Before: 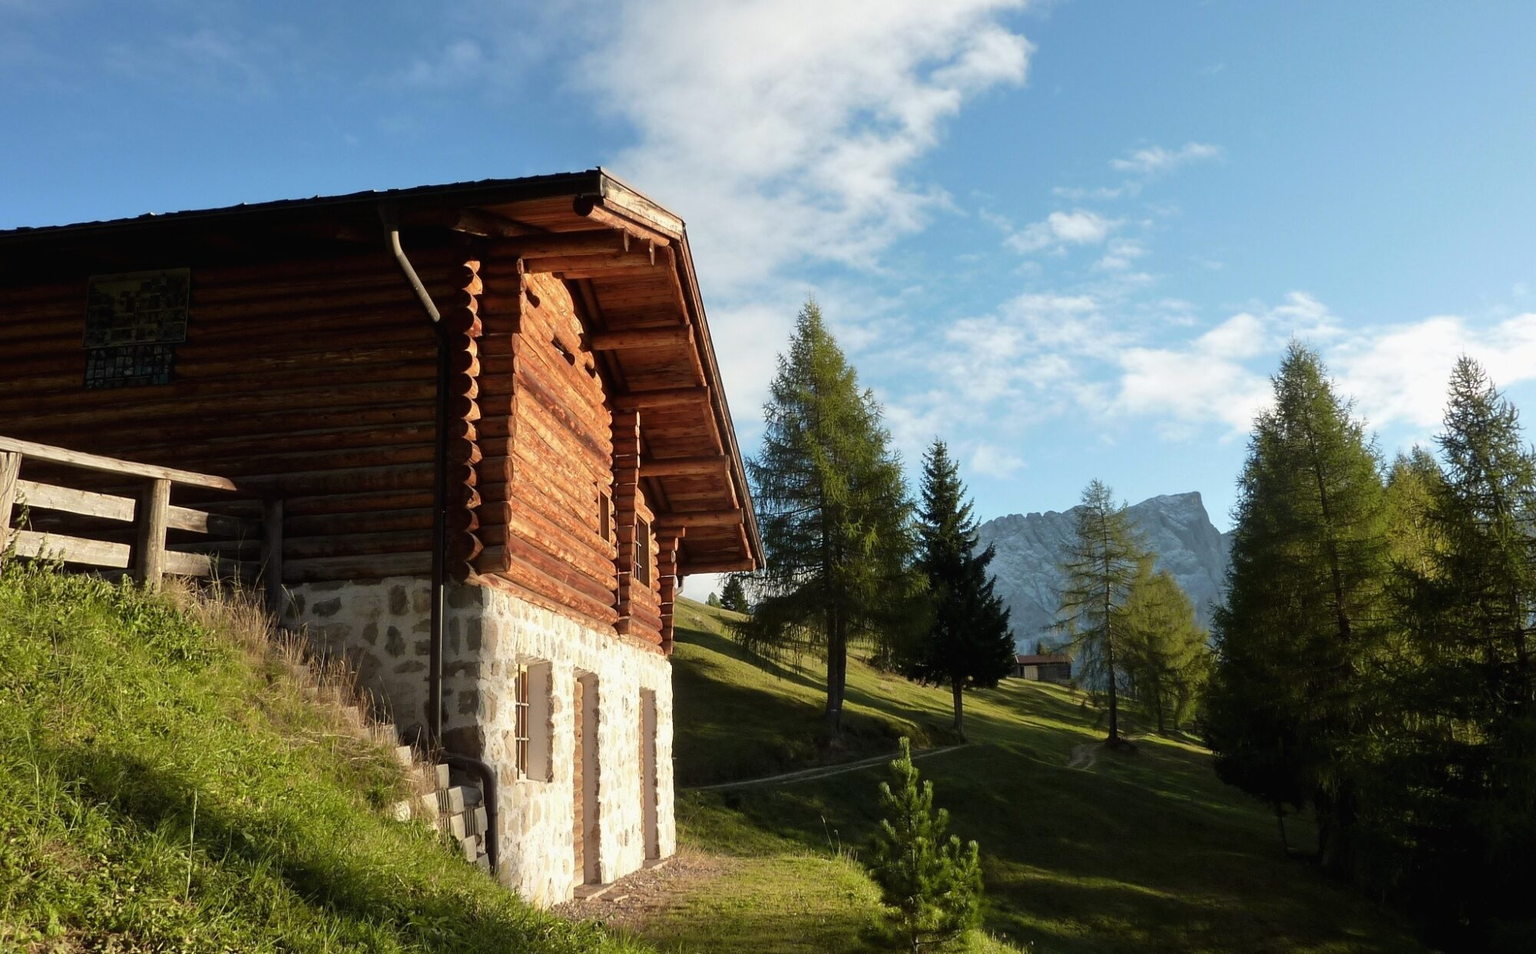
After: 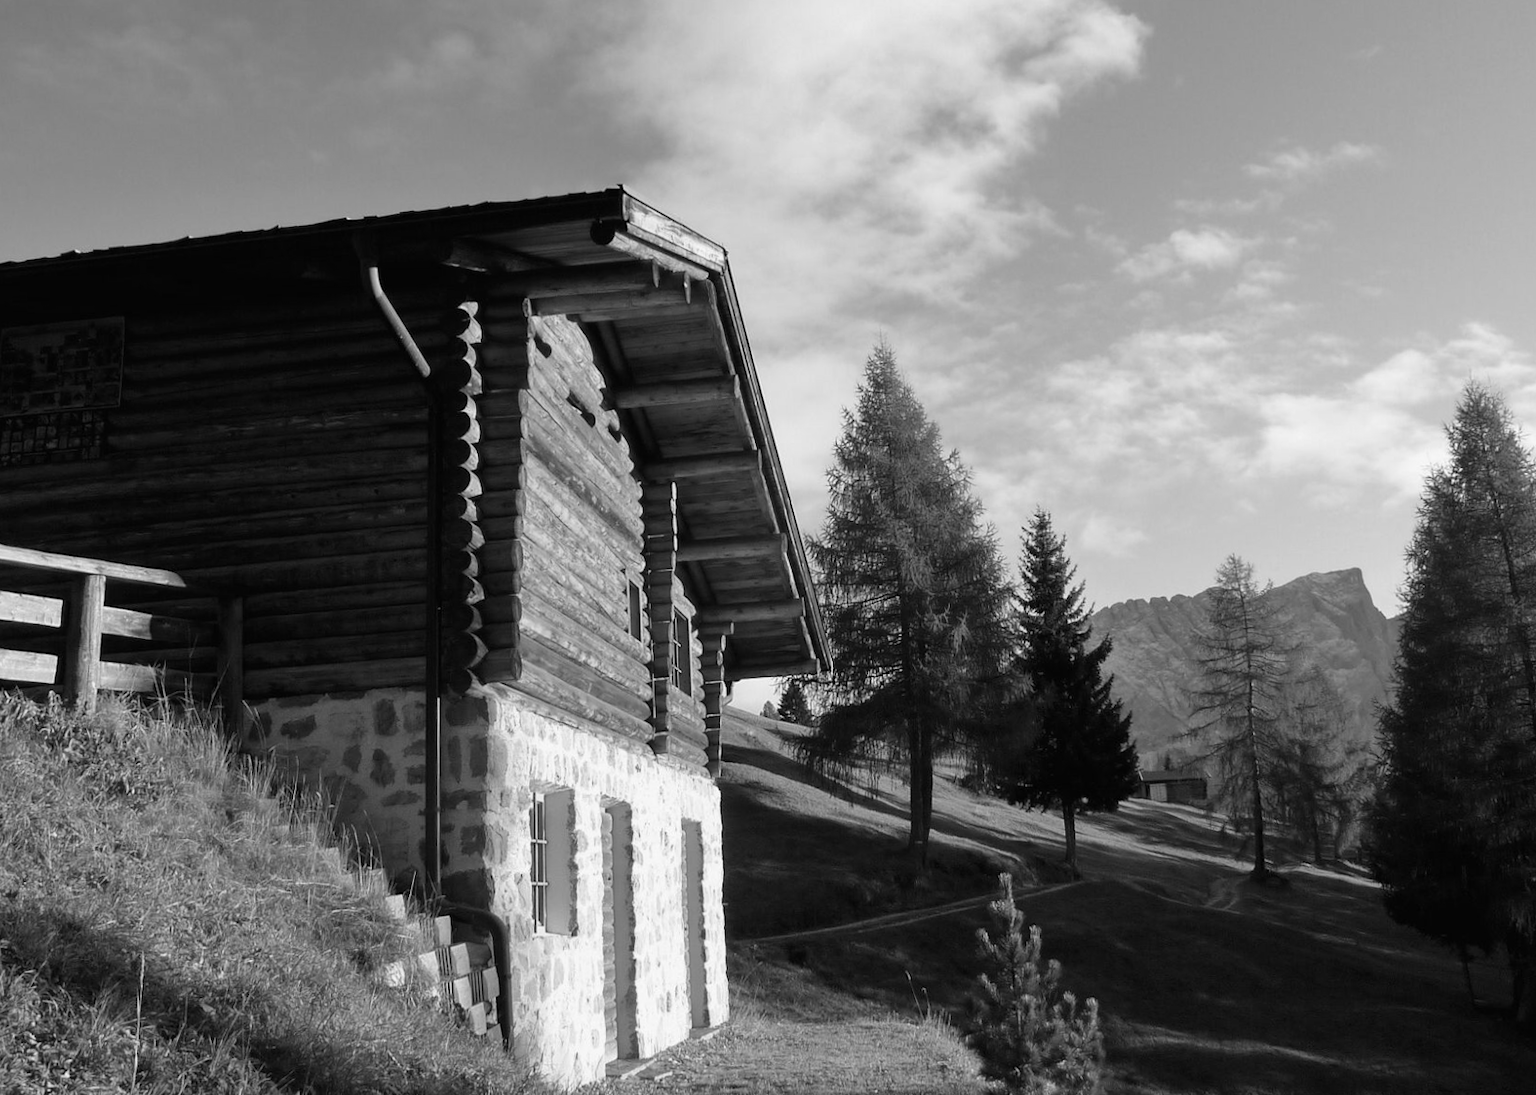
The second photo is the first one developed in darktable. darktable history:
monochrome: a 16.06, b 15.48, size 1
crop and rotate: angle 1°, left 4.281%, top 0.642%, right 11.383%, bottom 2.486%
color balance rgb: shadows lift › hue 87.51°, highlights gain › chroma 3.21%, highlights gain › hue 55.1°, global offset › chroma 0.15%, global offset › hue 253.66°, linear chroma grading › global chroma 0.5%
